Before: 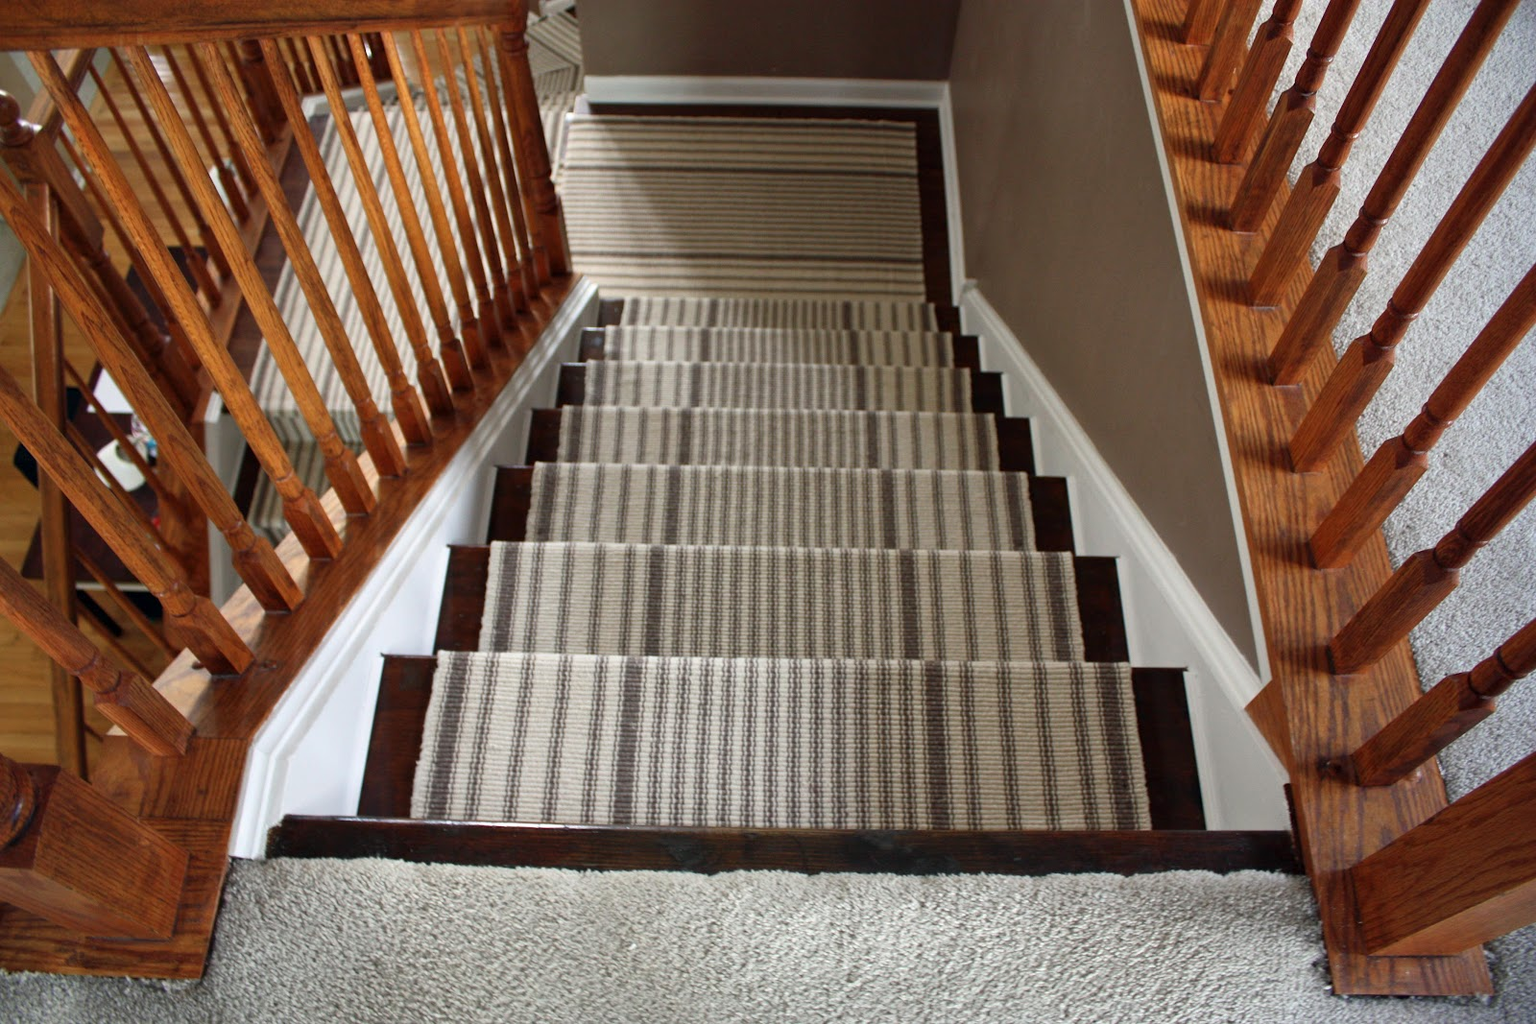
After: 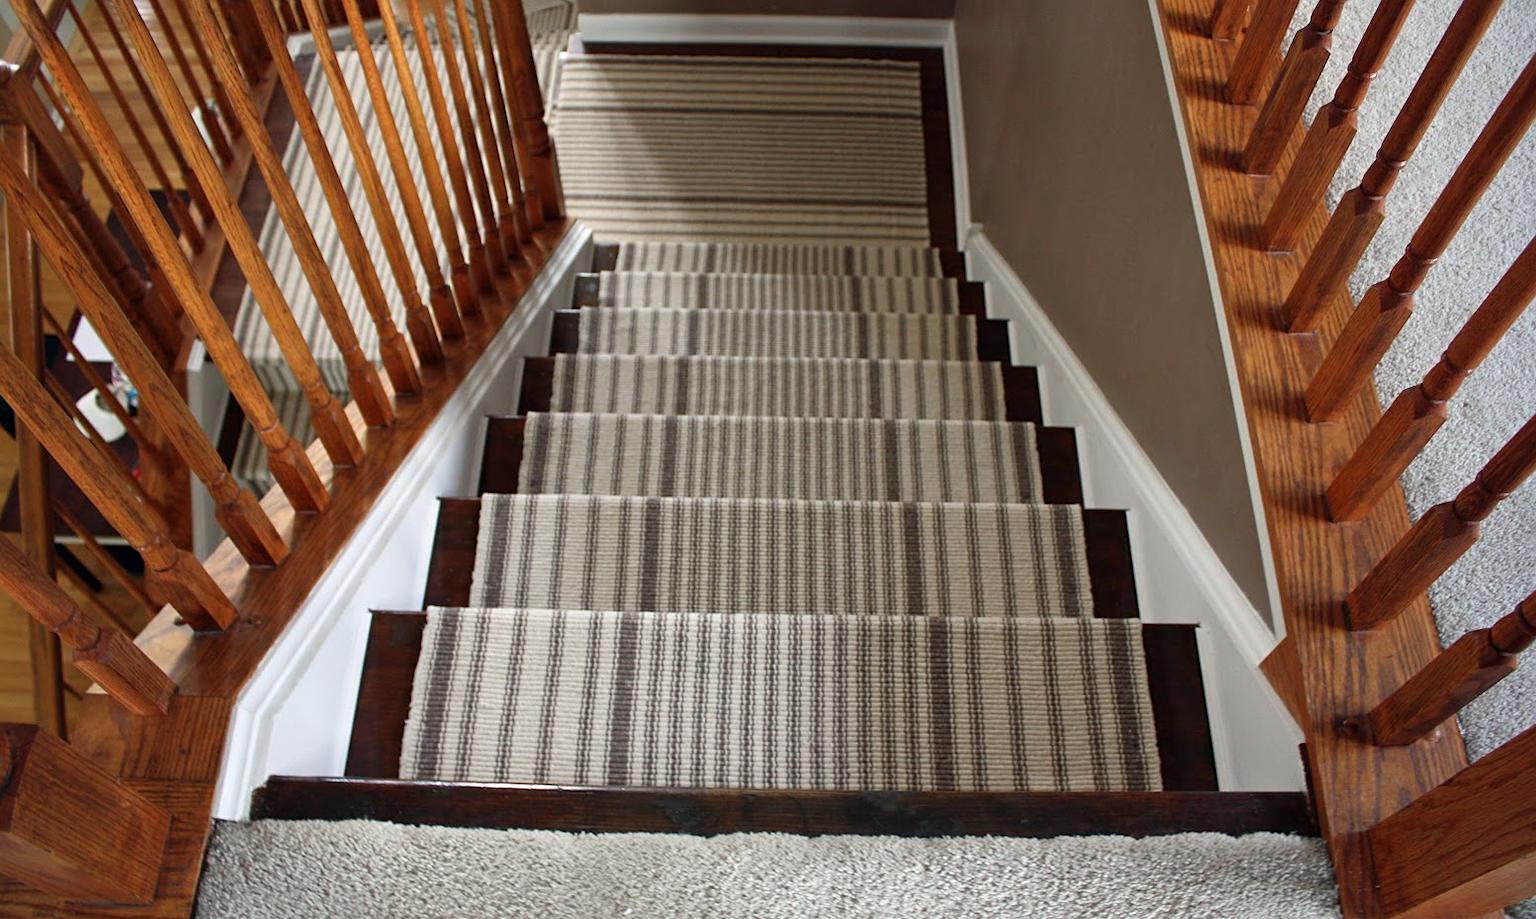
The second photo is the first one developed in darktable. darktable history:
sharpen: amount 0.2
white balance: emerald 1
crop: left 1.507%, top 6.147%, right 1.379%, bottom 6.637%
